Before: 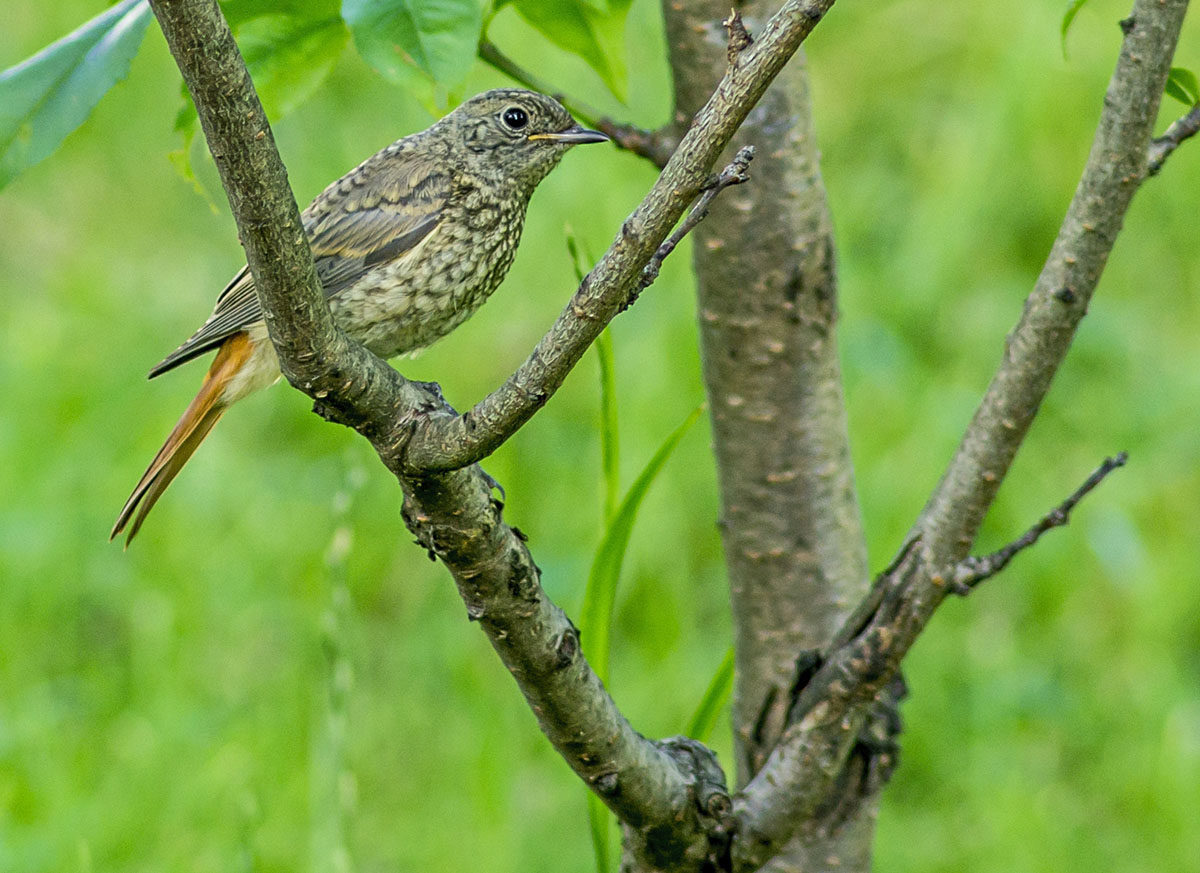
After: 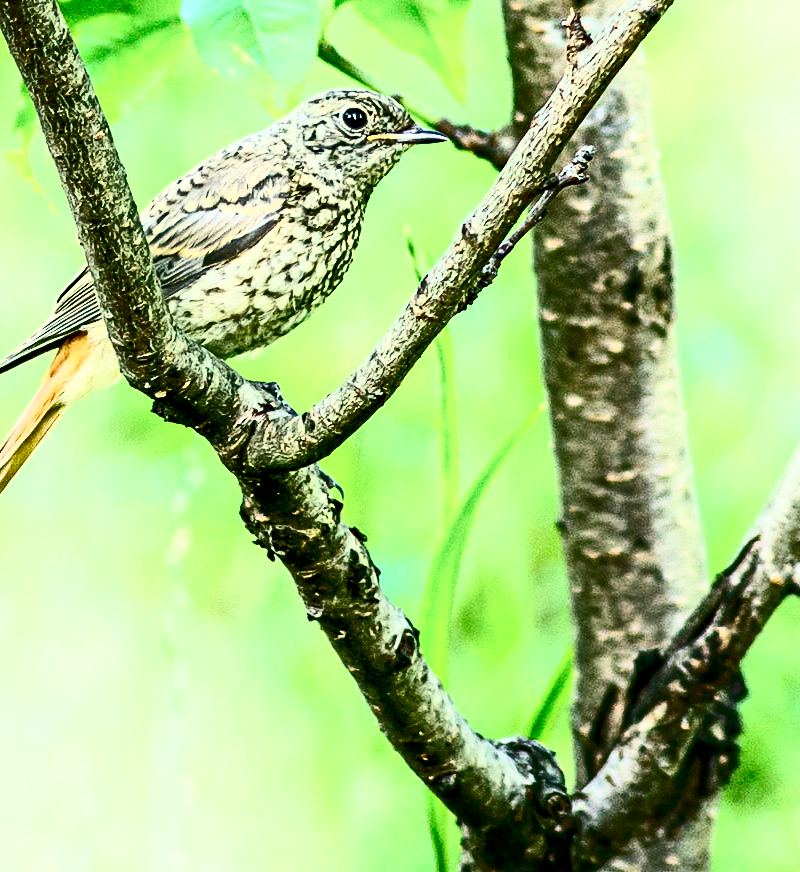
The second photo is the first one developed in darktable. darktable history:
contrast brightness saturation: contrast 0.926, brightness 0.198
exposure: black level correction 0.011, compensate highlight preservation false
shadows and highlights: shadows -89.28, highlights 91.42, soften with gaussian
crop and rotate: left 13.43%, right 19.882%
